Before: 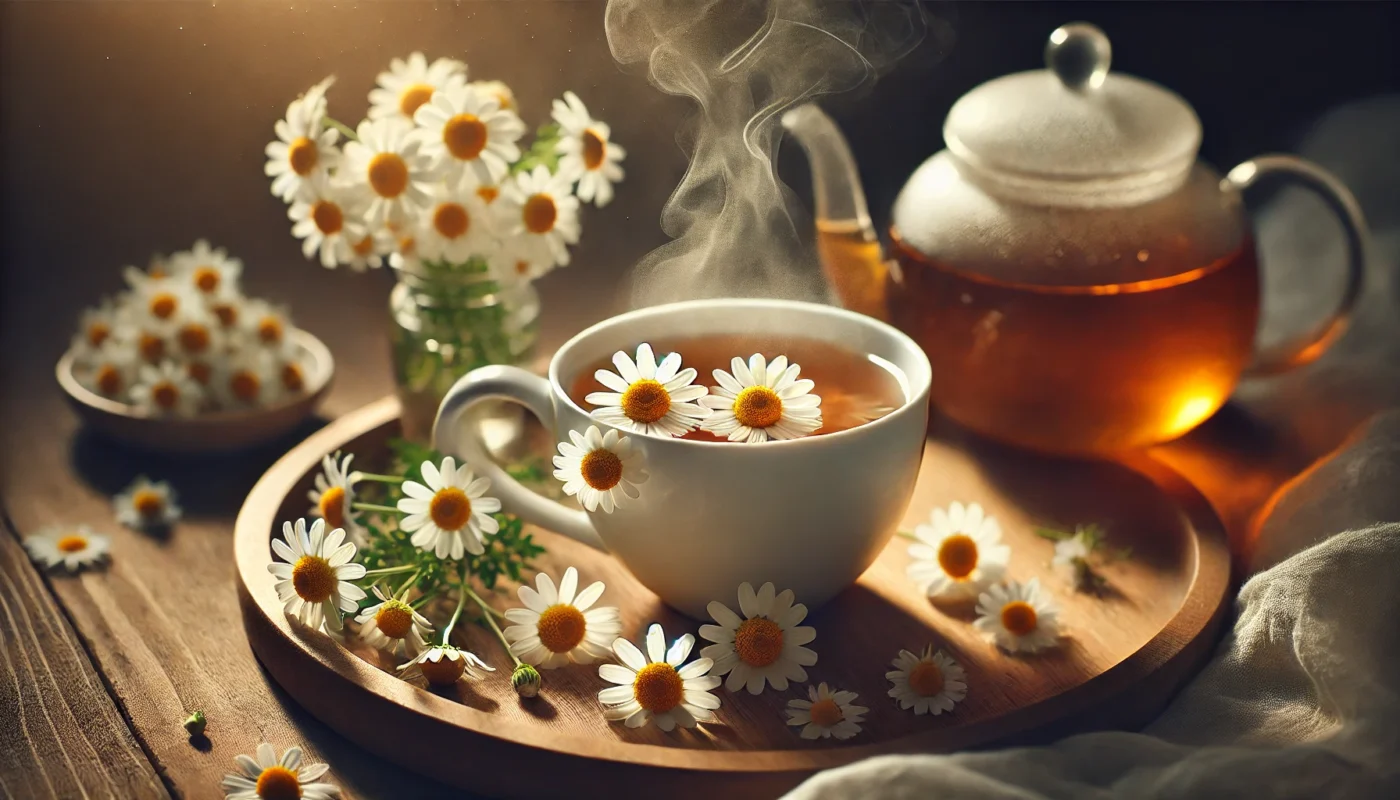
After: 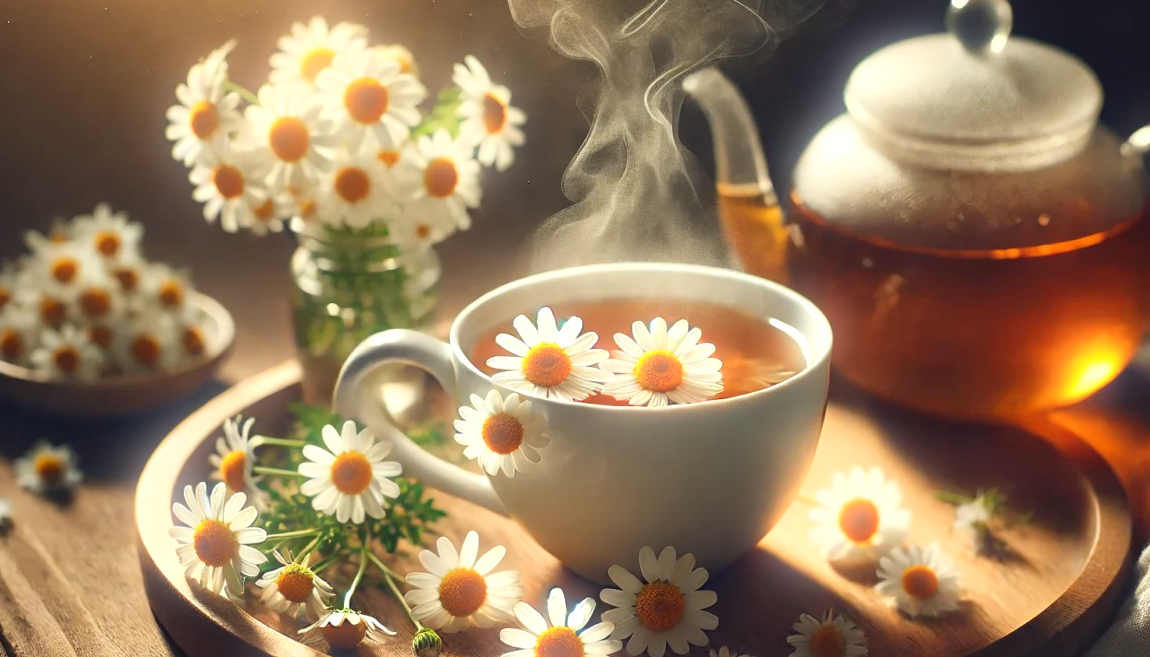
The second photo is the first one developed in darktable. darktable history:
crop and rotate: left 7.196%, top 4.574%, right 10.605%, bottom 13.178%
exposure: exposure 0.2 EV, compensate highlight preservation false
bloom: size 5%, threshold 95%, strength 15%
